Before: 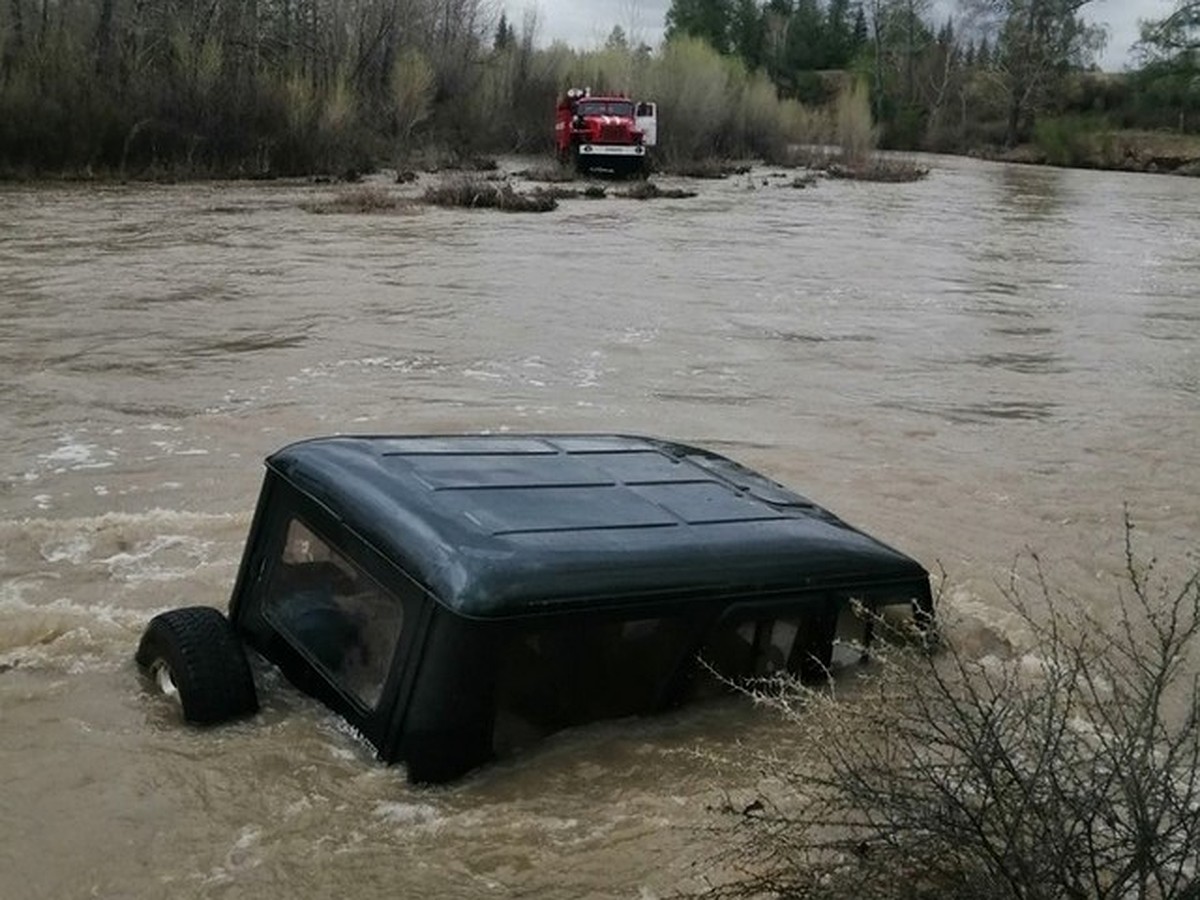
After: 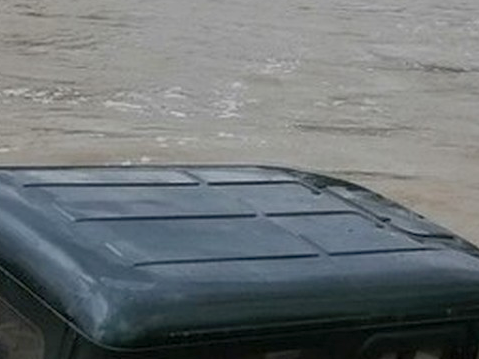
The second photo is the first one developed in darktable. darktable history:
shadows and highlights: on, module defaults
crop: left 30%, top 30%, right 30%, bottom 30%
